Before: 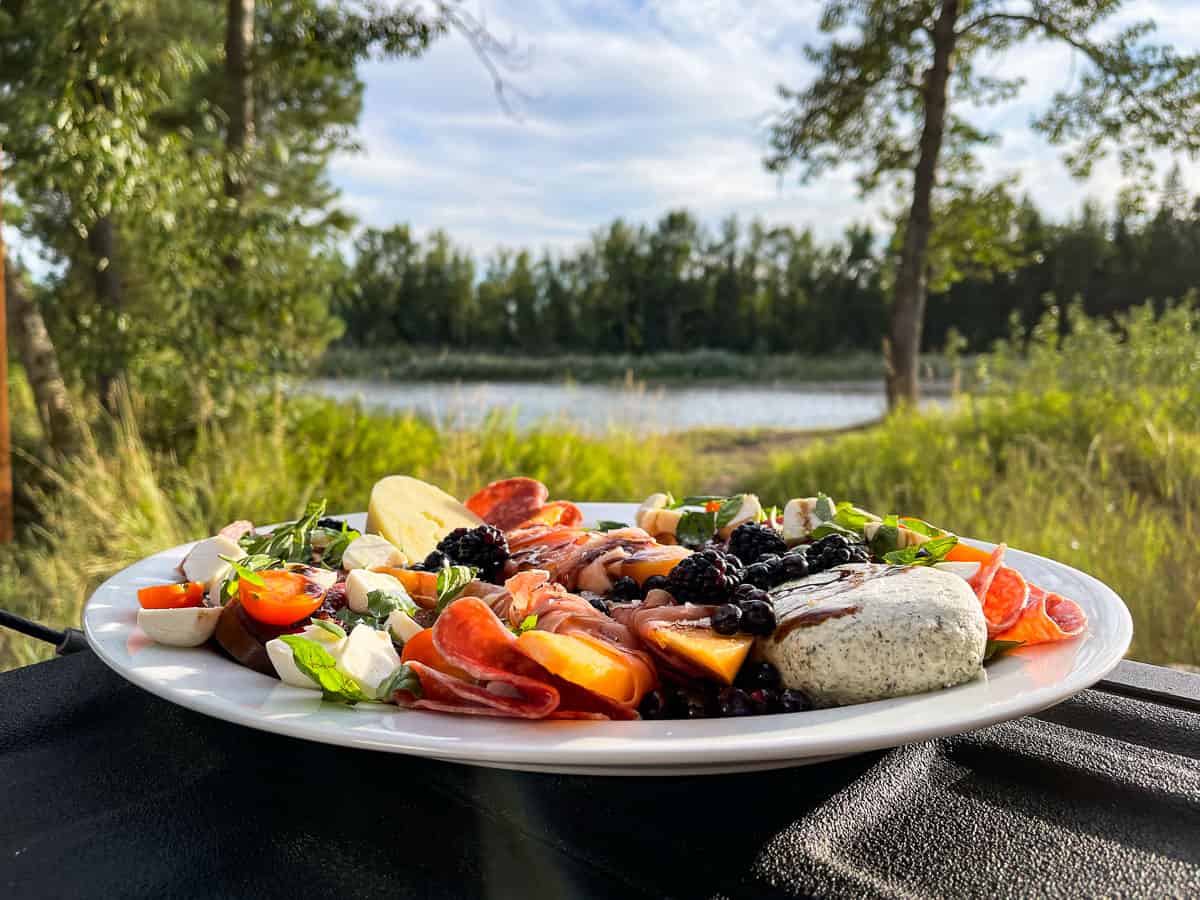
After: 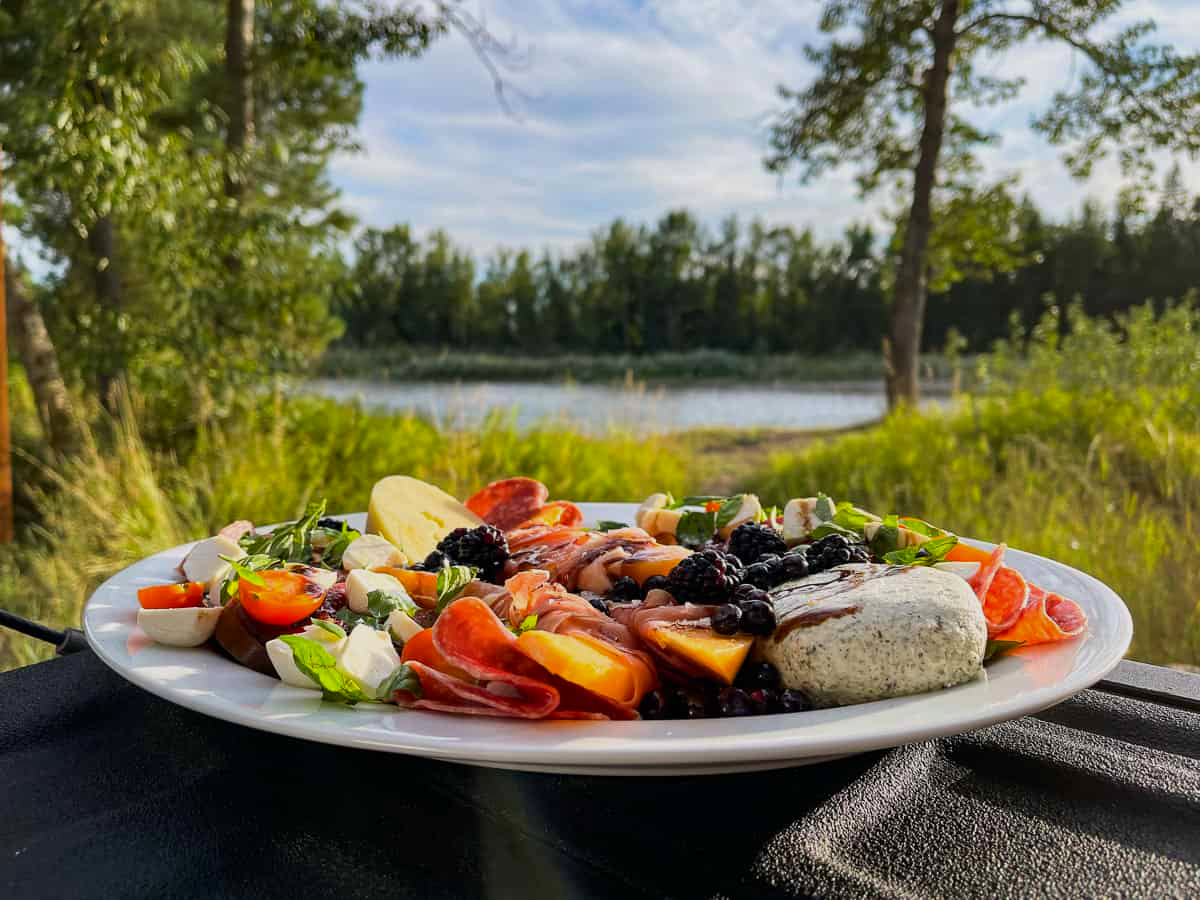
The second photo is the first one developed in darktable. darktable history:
color balance rgb: perceptual saturation grading › global saturation 0.997%, global vibrance 20%
shadows and highlights: radius 120.38, shadows 21.3, white point adjustment -9.64, highlights -13.88, soften with gaussian
